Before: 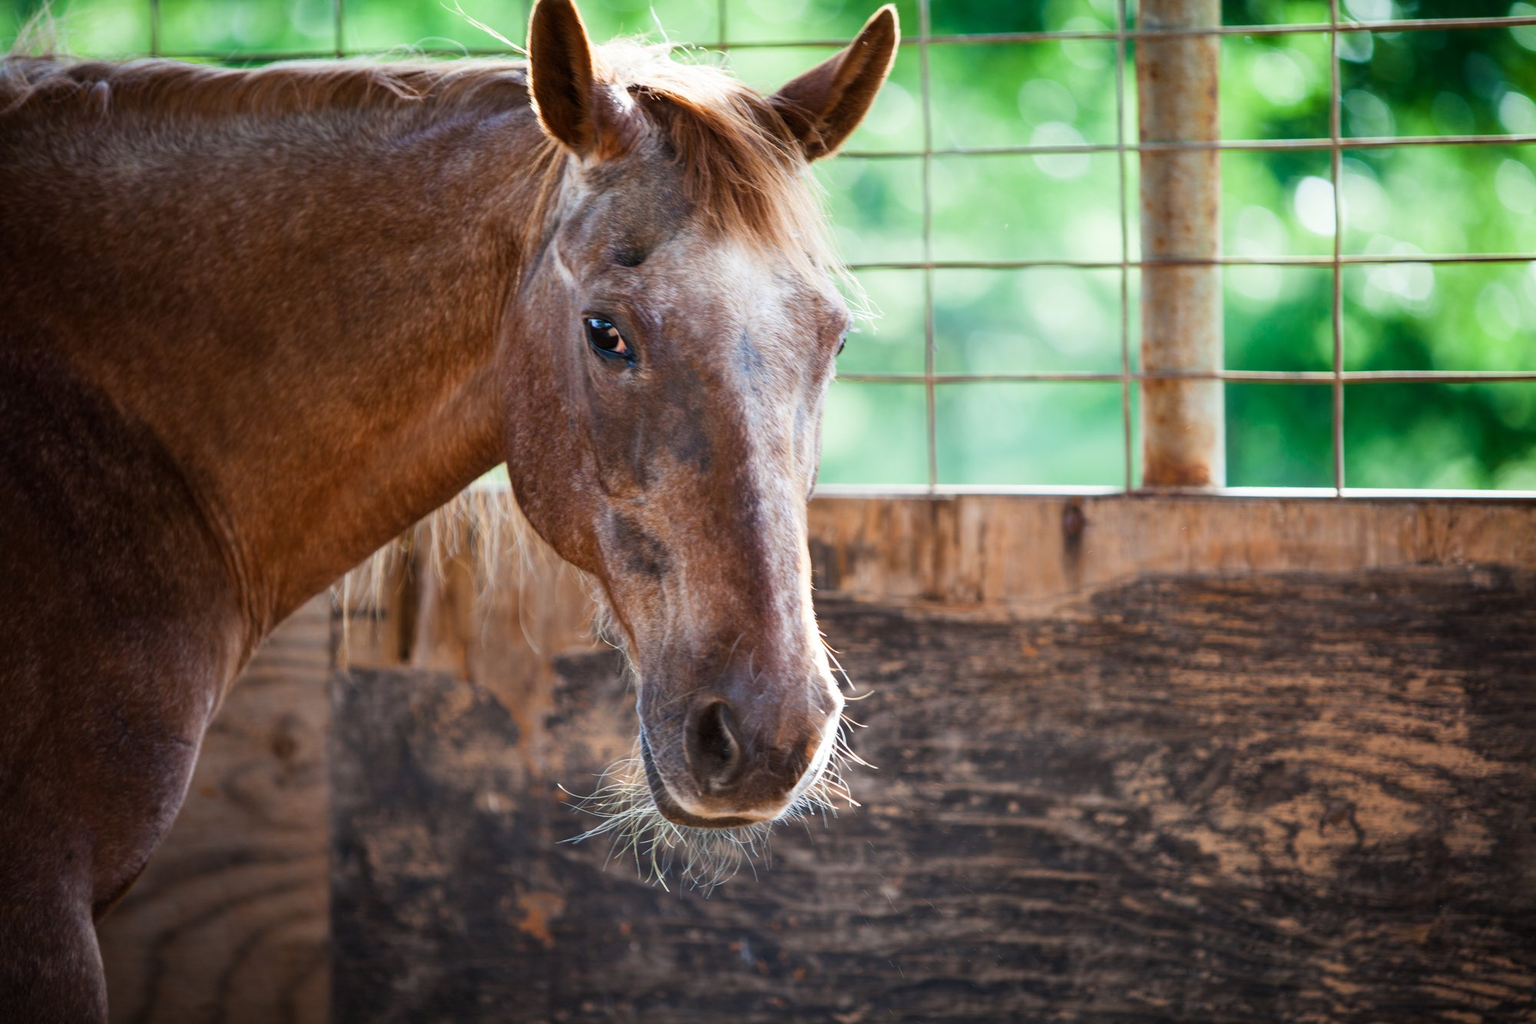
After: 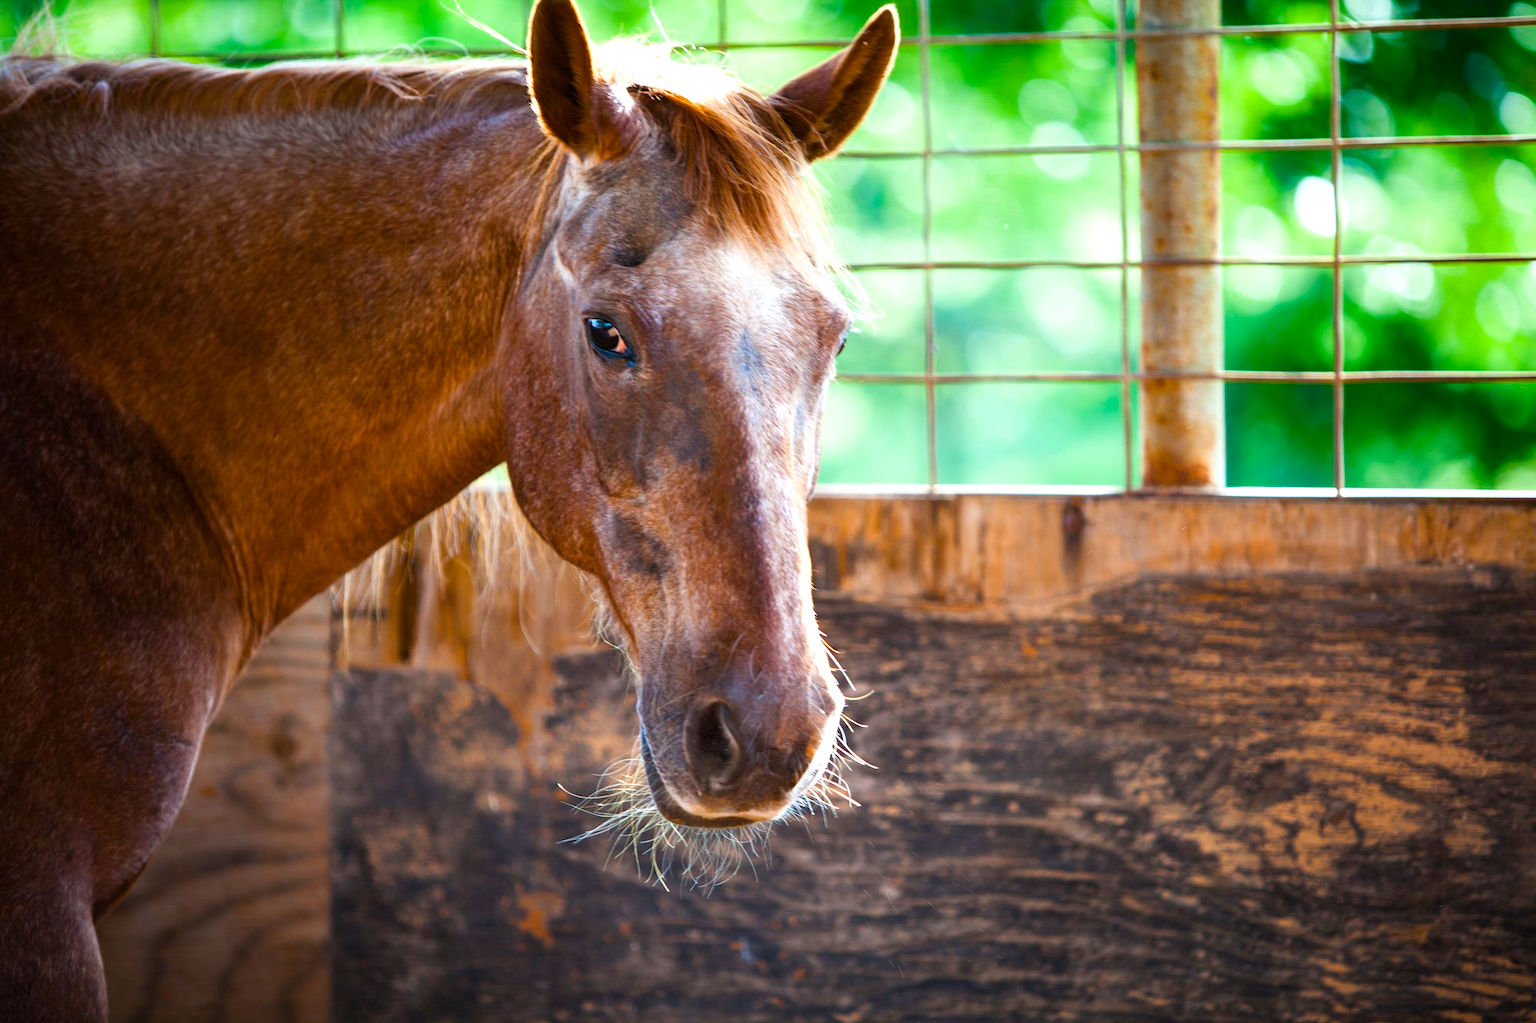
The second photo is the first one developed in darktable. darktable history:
color balance rgb: perceptual saturation grading › global saturation 36%, perceptual brilliance grading › global brilliance 10%, global vibrance 20%
